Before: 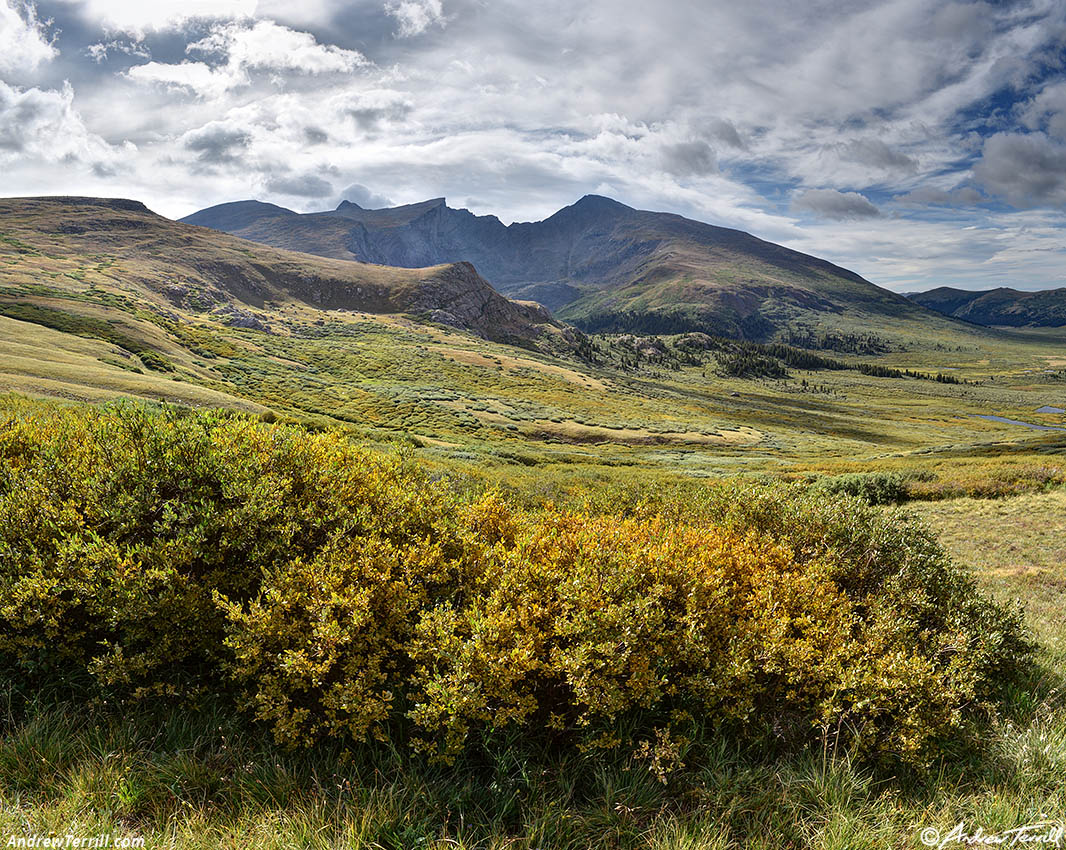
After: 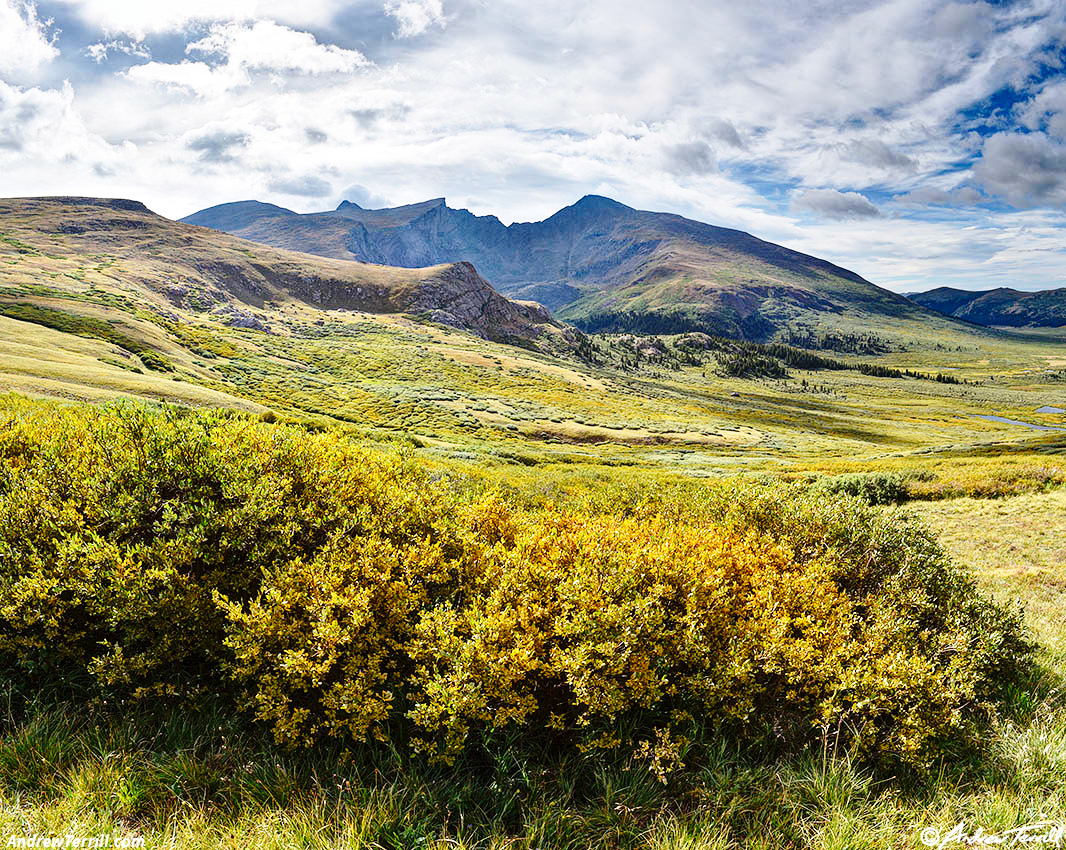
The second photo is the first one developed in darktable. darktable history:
base curve: curves: ch0 [(0, 0) (0.028, 0.03) (0.121, 0.232) (0.46, 0.748) (0.859, 0.968) (1, 1)], preserve colors none
haze removal: compatibility mode true, adaptive false
color balance rgb: perceptual saturation grading › global saturation 0.998%, global vibrance 20%
tone equalizer: on, module defaults
